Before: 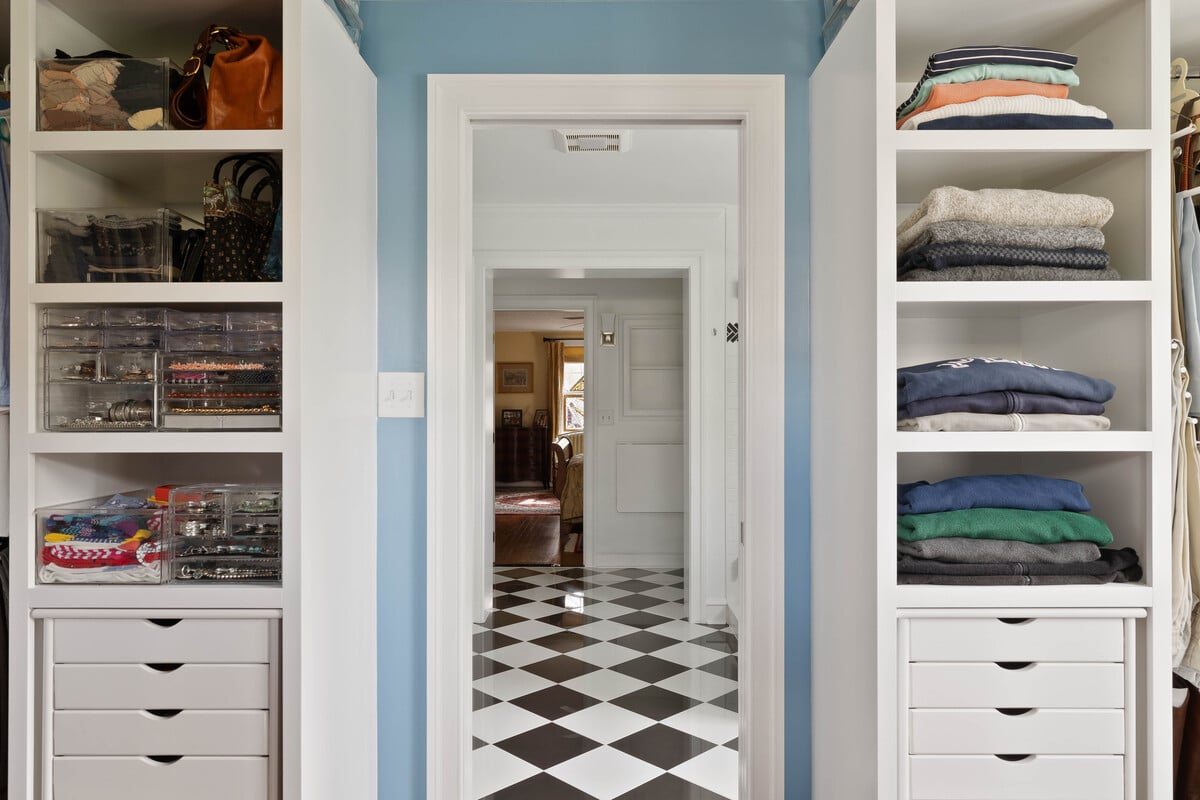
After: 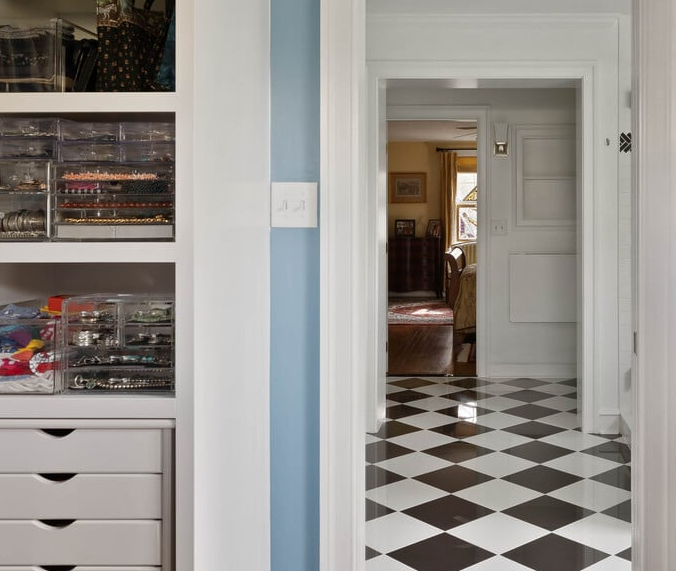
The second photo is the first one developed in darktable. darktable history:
crop: left 8.966%, top 23.852%, right 34.699%, bottom 4.703%
shadows and highlights: shadows 40, highlights -54, highlights color adjustment 46%, low approximation 0.01, soften with gaussian
